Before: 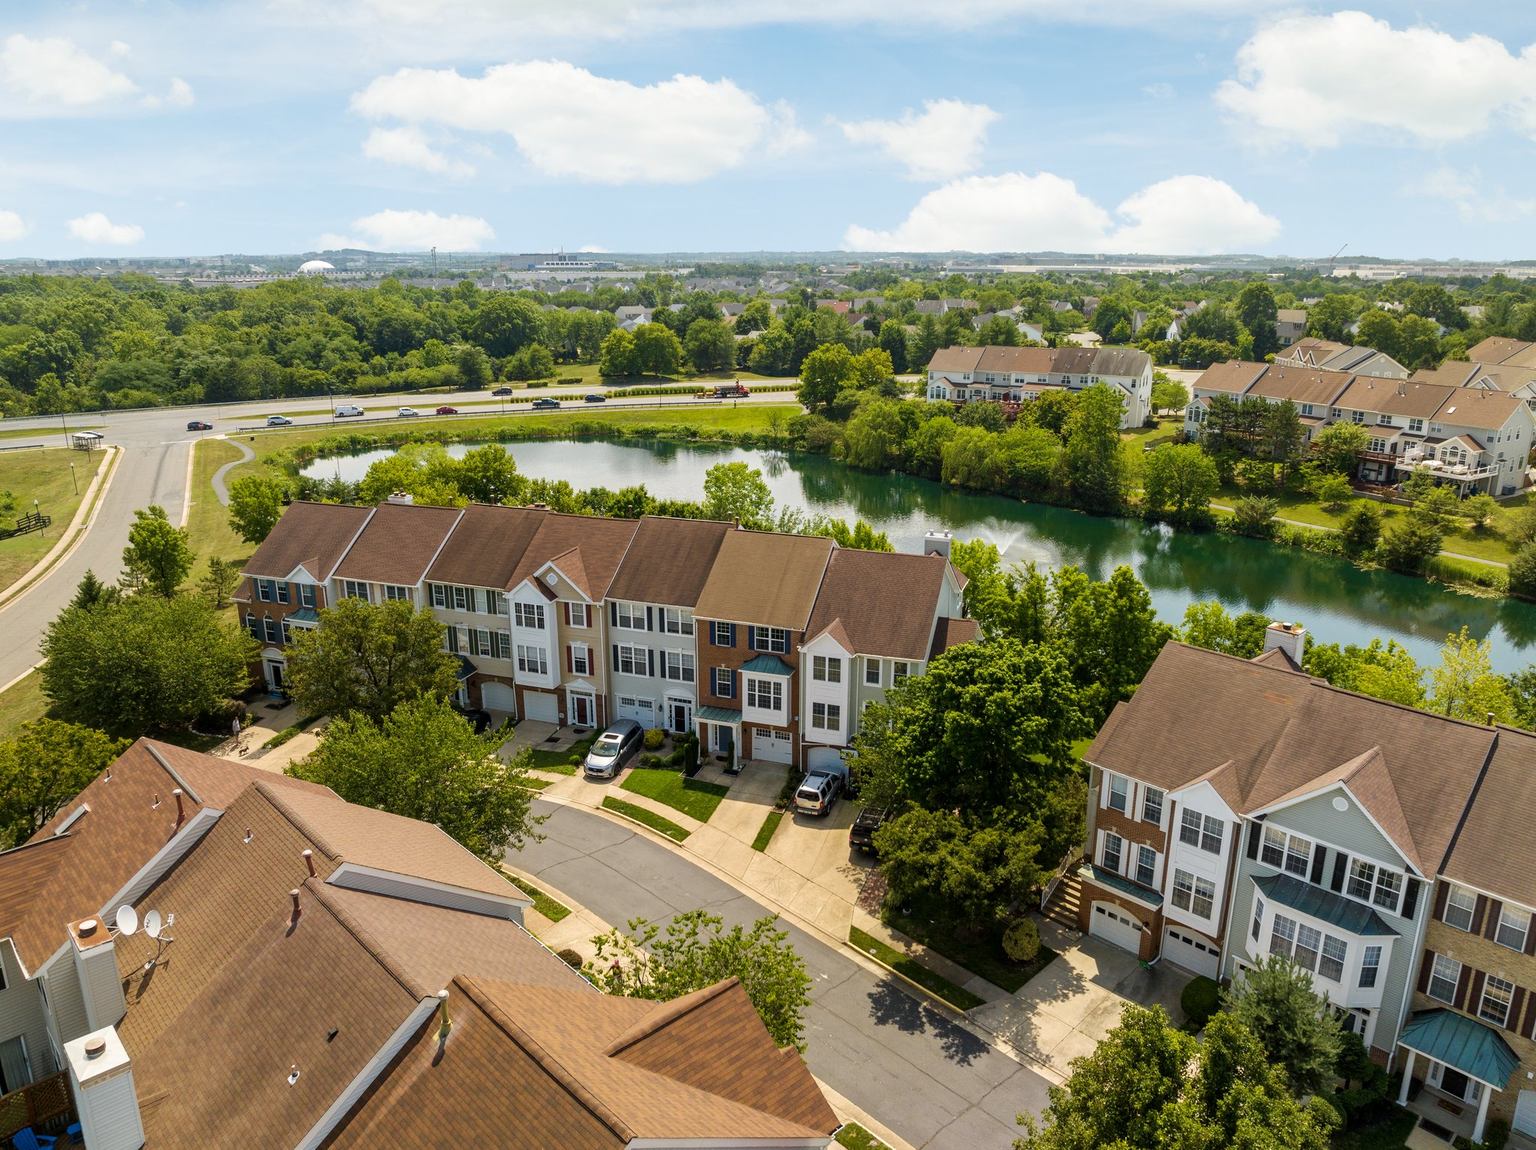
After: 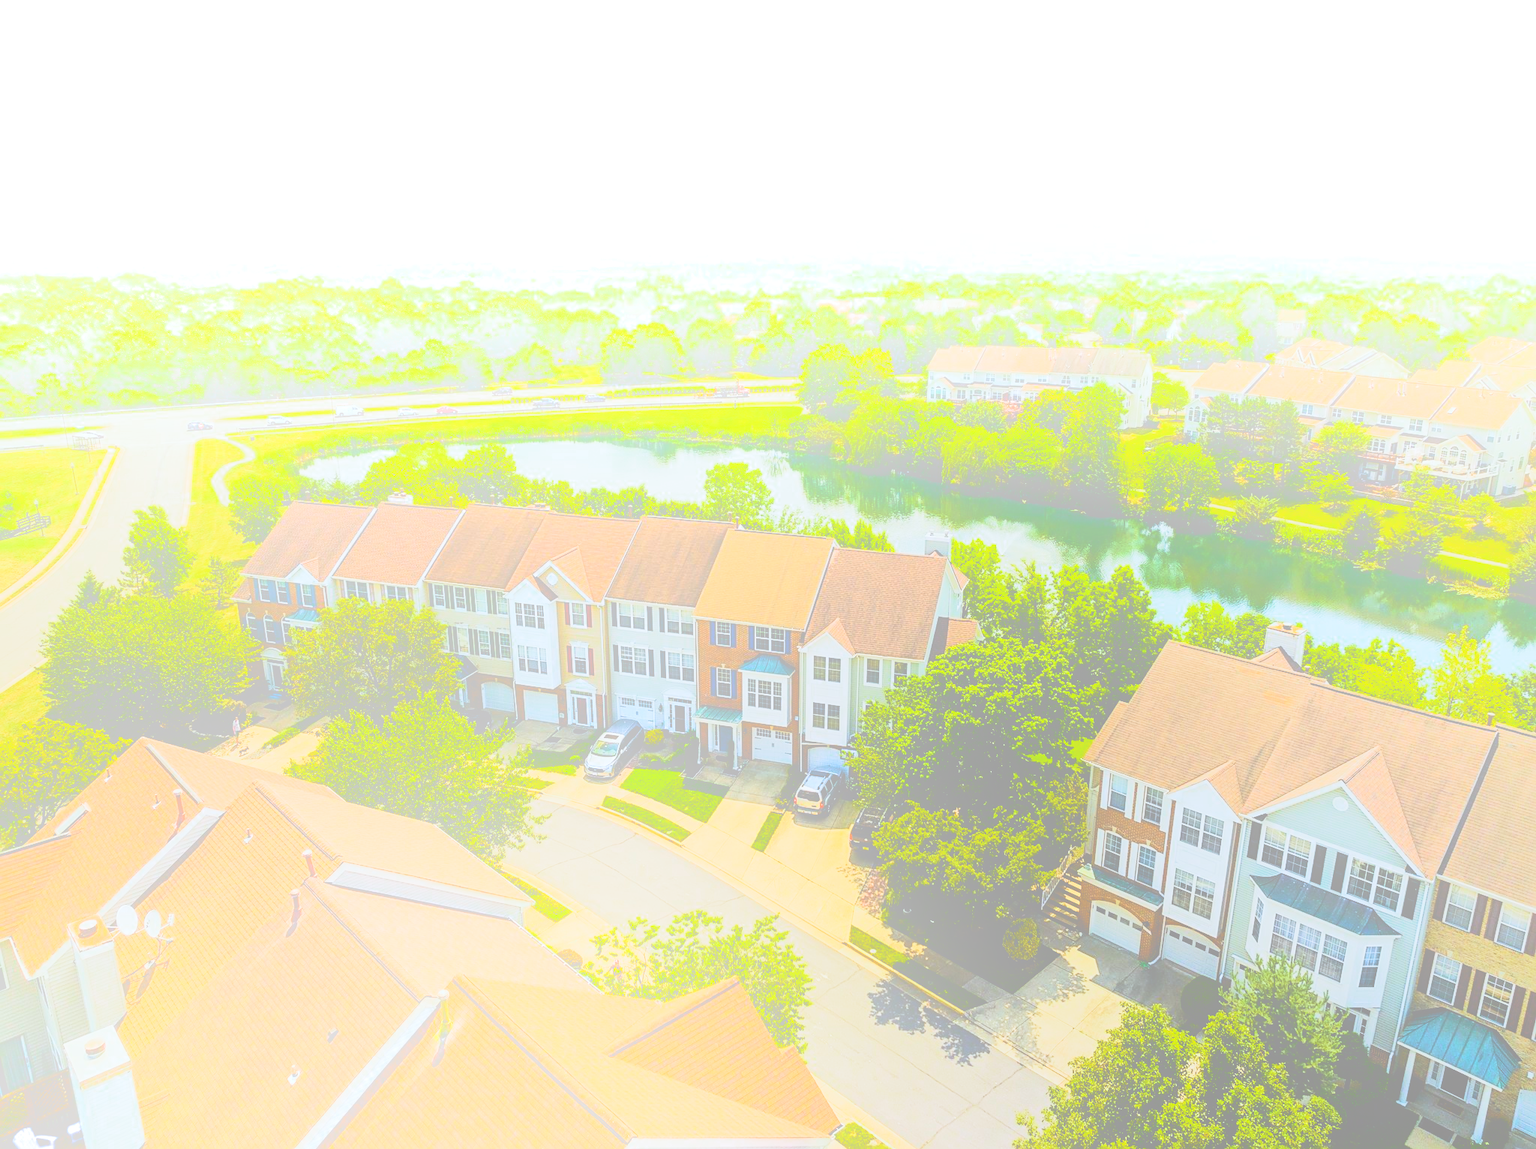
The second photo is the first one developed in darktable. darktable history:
split-toning: shadows › hue 36°, shadows › saturation 0.05, highlights › hue 10.8°, highlights › saturation 0.15, compress 40%
color balance: output saturation 110%
rgb curve: curves: ch0 [(0, 0) (0.284, 0.292) (0.505, 0.644) (1, 1)], compensate middle gray true
bloom: size 70%, threshold 25%, strength 70%
filmic rgb: black relative exposure -7.65 EV, white relative exposure 4.56 EV, hardness 3.61, color science v6 (2022)
sharpen: on, module defaults
white balance: red 0.925, blue 1.046
contrast brightness saturation: contrast 0.13, brightness -0.05, saturation 0.16
